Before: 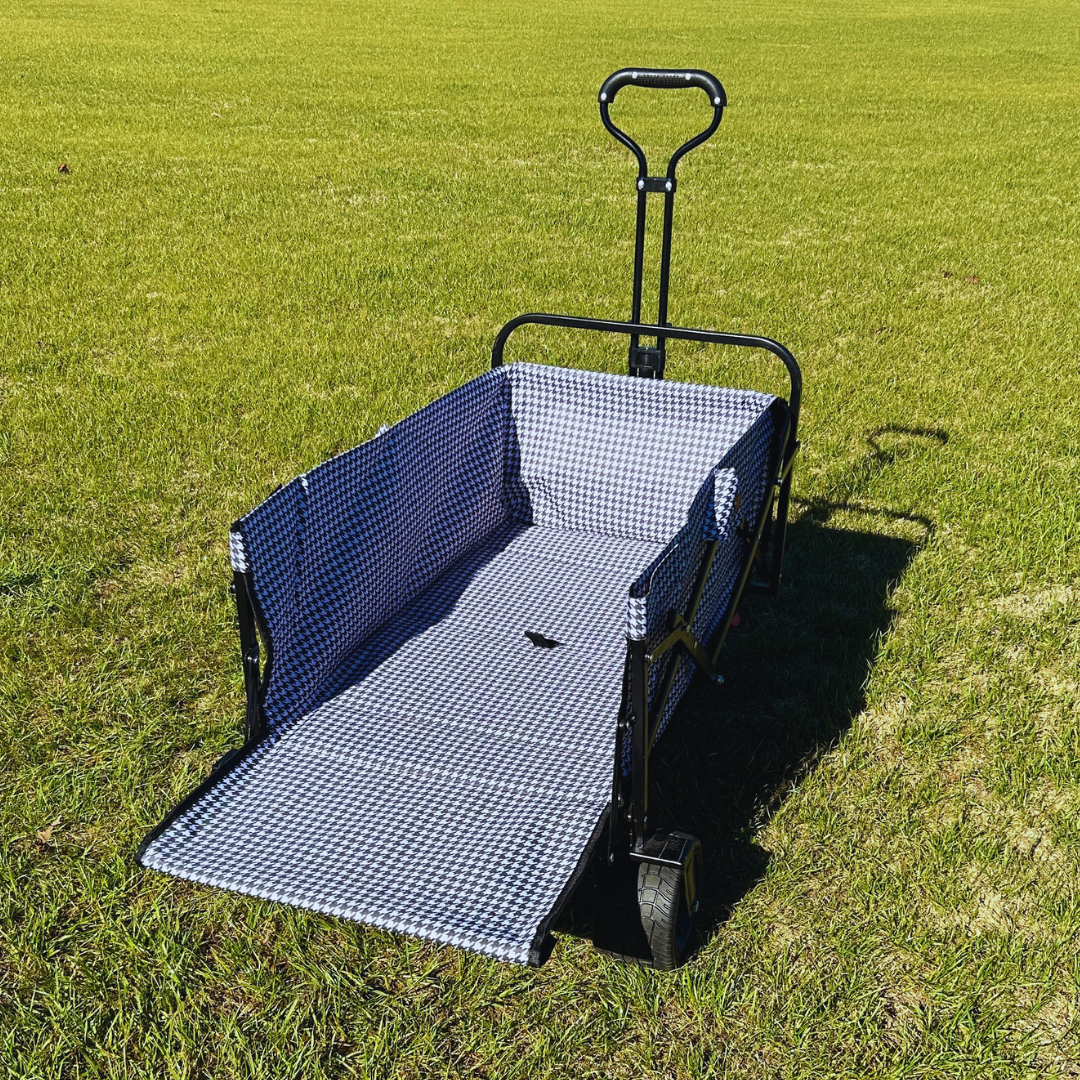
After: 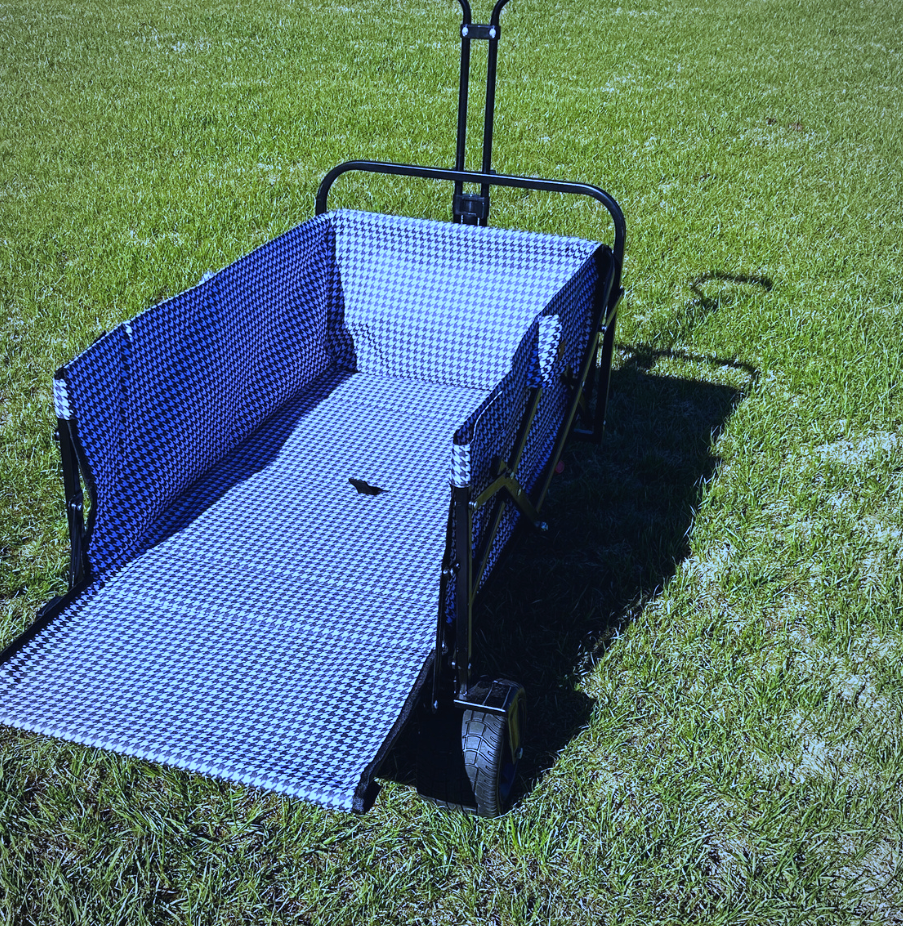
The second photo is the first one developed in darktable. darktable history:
white balance: red 0.766, blue 1.537
vignetting: fall-off radius 81.94%
crop: left 16.315%, top 14.246%
